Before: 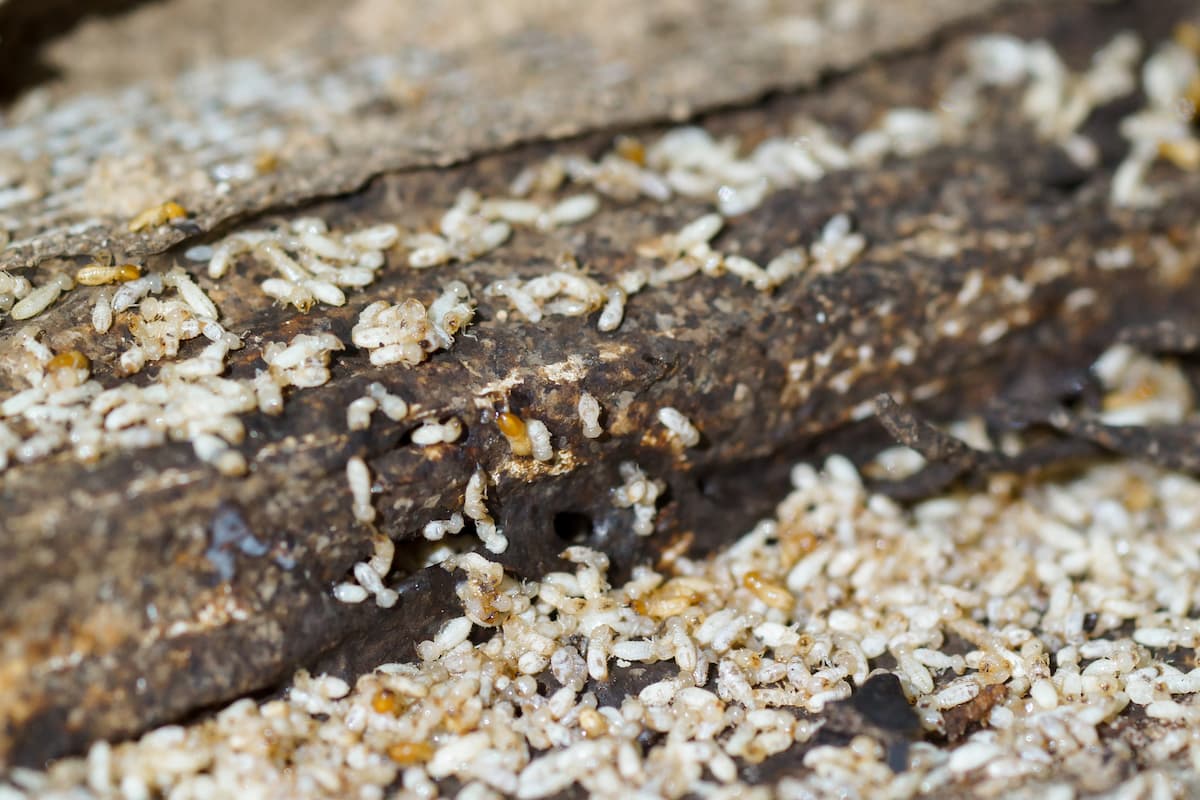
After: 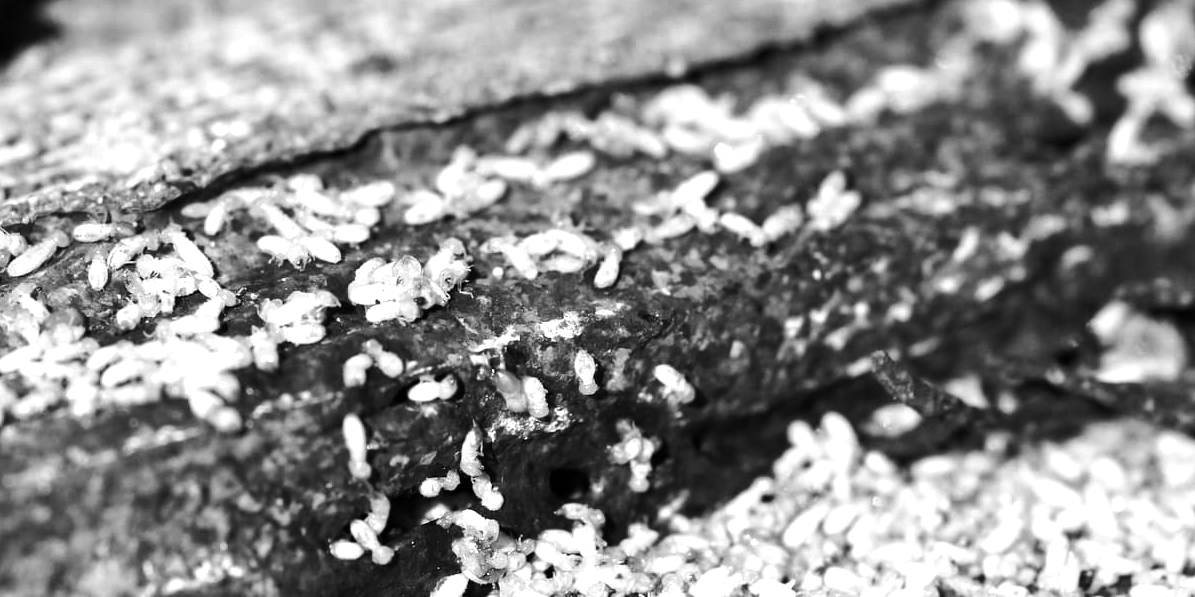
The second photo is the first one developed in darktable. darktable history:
monochrome: a 26.22, b 42.67, size 0.8
crop: left 0.387%, top 5.469%, bottom 19.809%
tone equalizer: -8 EV -1.08 EV, -7 EV -1.01 EV, -6 EV -0.867 EV, -5 EV -0.578 EV, -3 EV 0.578 EV, -2 EV 0.867 EV, -1 EV 1.01 EV, +0 EV 1.08 EV, edges refinement/feathering 500, mask exposure compensation -1.57 EV, preserve details no
